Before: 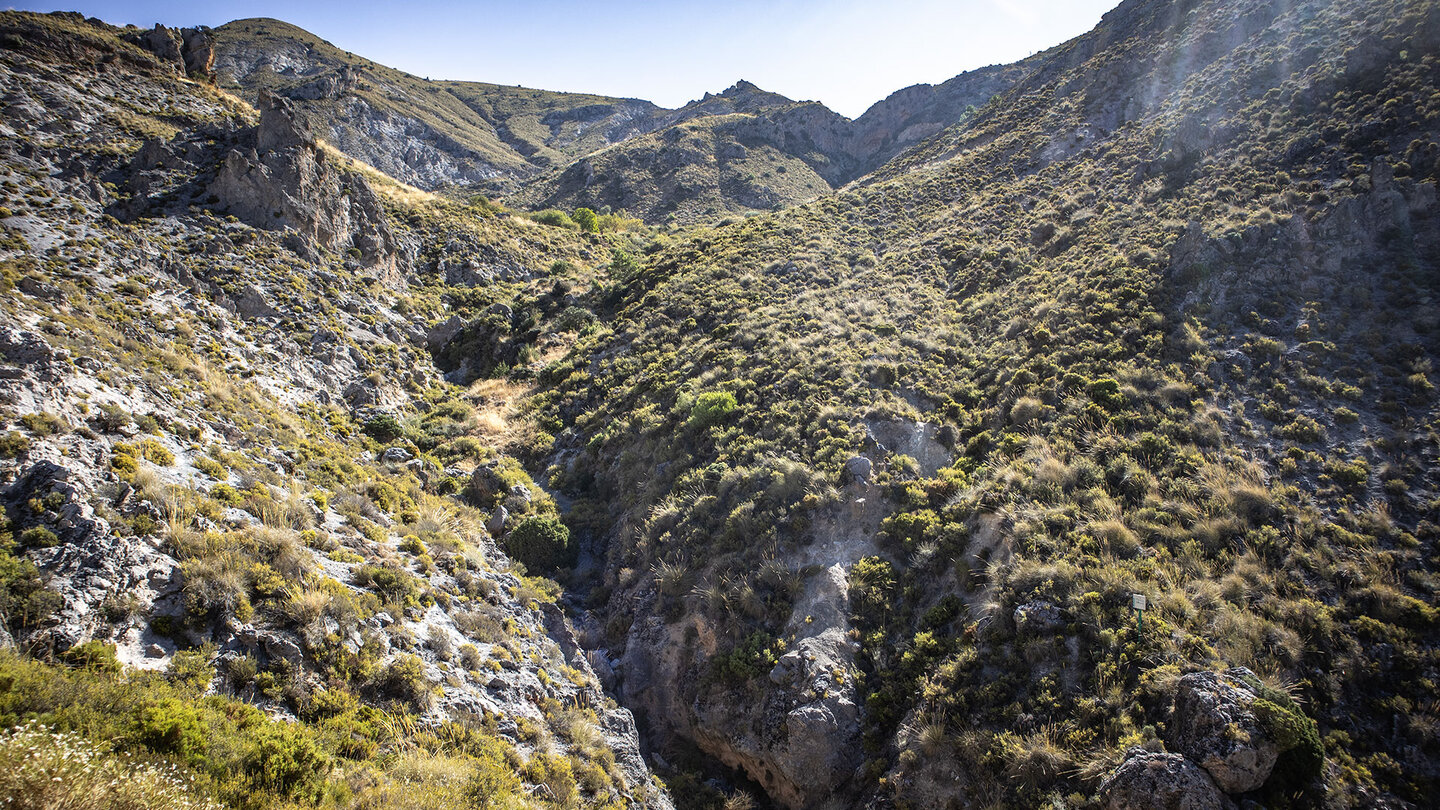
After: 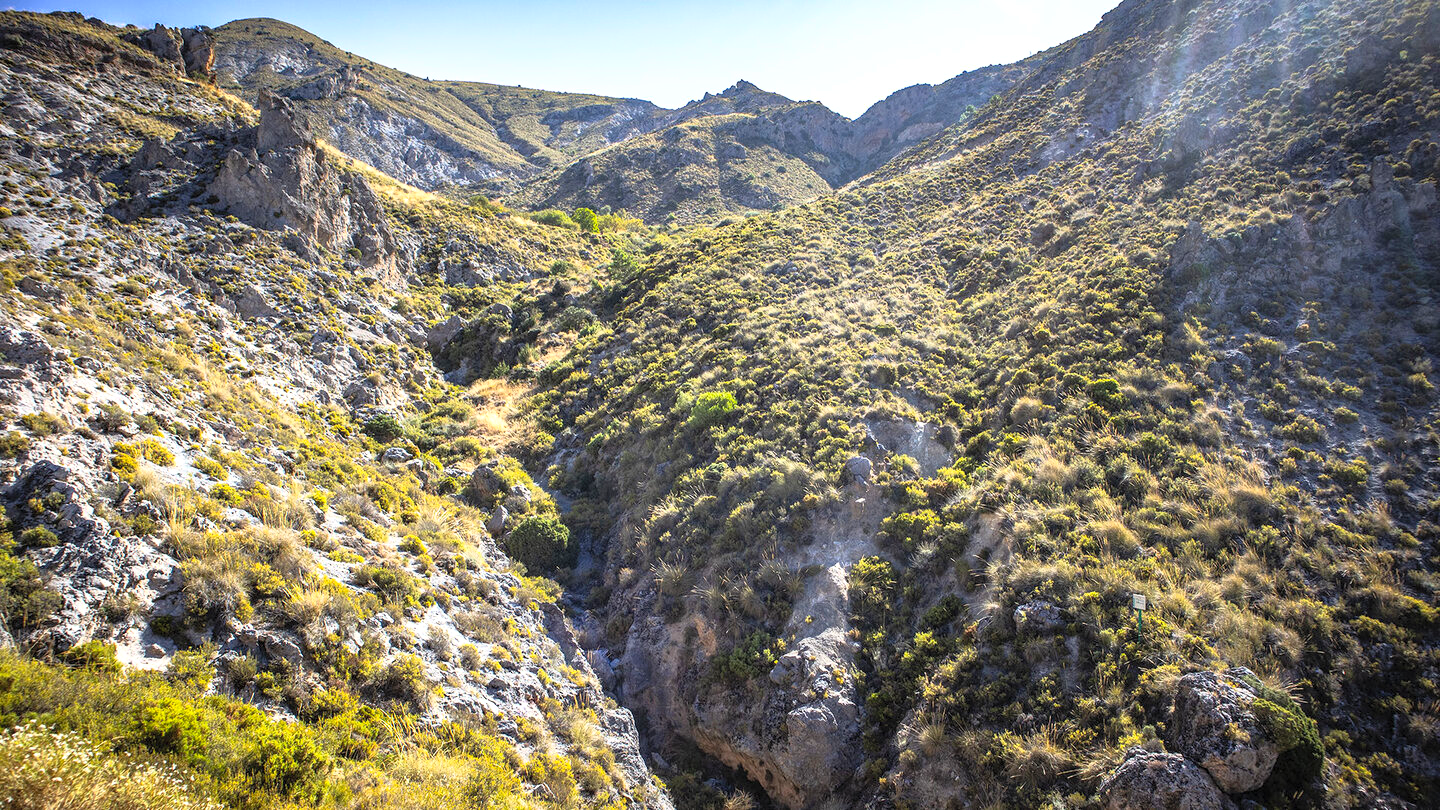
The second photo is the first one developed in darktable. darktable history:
base curve: curves: ch0 [(0, 0) (0.257, 0.25) (0.482, 0.586) (0.757, 0.871) (1, 1)]
local contrast: highlights 100%, shadows 100%, detail 120%, midtone range 0.2
contrast brightness saturation: contrast 0.07, brightness 0.18, saturation 0.4
